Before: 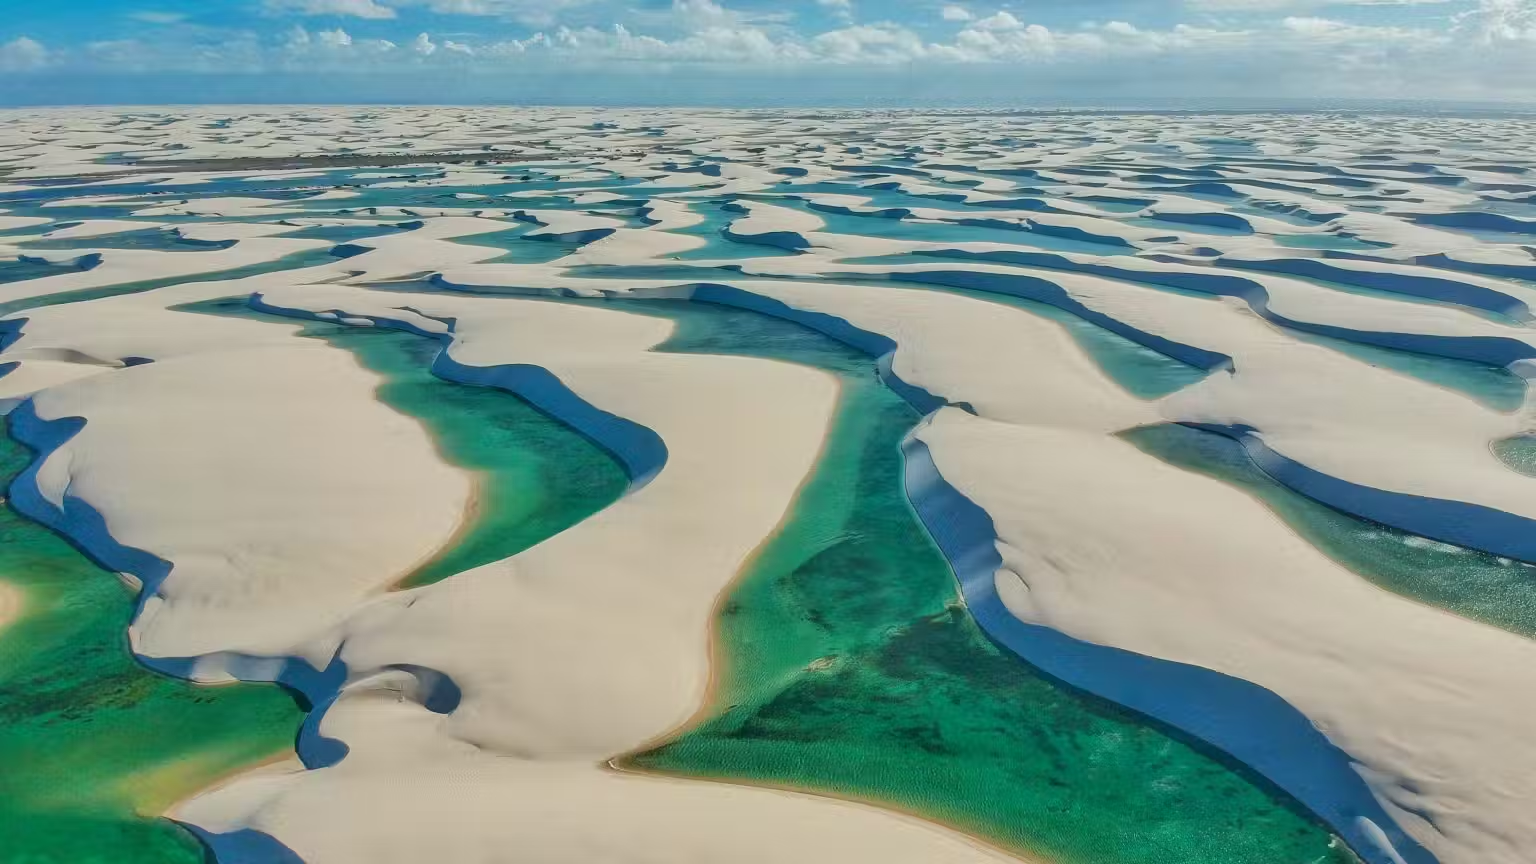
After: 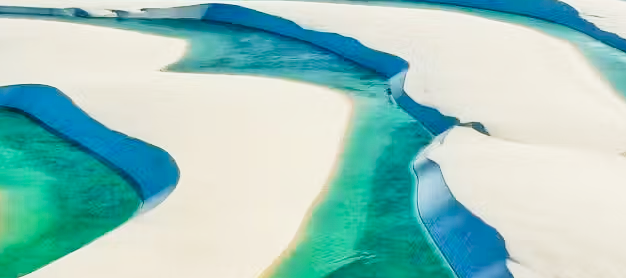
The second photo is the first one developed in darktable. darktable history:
tone curve: curves: ch0 [(0, 0.003) (0.044, 0.025) (0.12, 0.089) (0.197, 0.168) (0.281, 0.273) (0.468, 0.548) (0.583, 0.691) (0.701, 0.815) (0.86, 0.922) (1, 0.982)]; ch1 [(0, 0) (0.232, 0.214) (0.404, 0.376) (0.461, 0.425) (0.493, 0.481) (0.501, 0.5) (0.517, 0.524) (0.55, 0.585) (0.598, 0.651) (0.671, 0.735) (0.796, 0.85) (1, 1)]; ch2 [(0, 0) (0.249, 0.216) (0.357, 0.317) (0.448, 0.432) (0.478, 0.492) (0.498, 0.499) (0.517, 0.527) (0.537, 0.564) (0.569, 0.617) (0.61, 0.659) (0.706, 0.75) (0.808, 0.809) (0.991, 0.968)], preserve colors none
crop: left 31.776%, top 32.443%, right 27.452%, bottom 35.331%
exposure: black level correction 0, exposure 0.499 EV, compensate exposure bias true, compensate highlight preservation false
levels: black 0.041%, levels [0, 0.498, 1]
